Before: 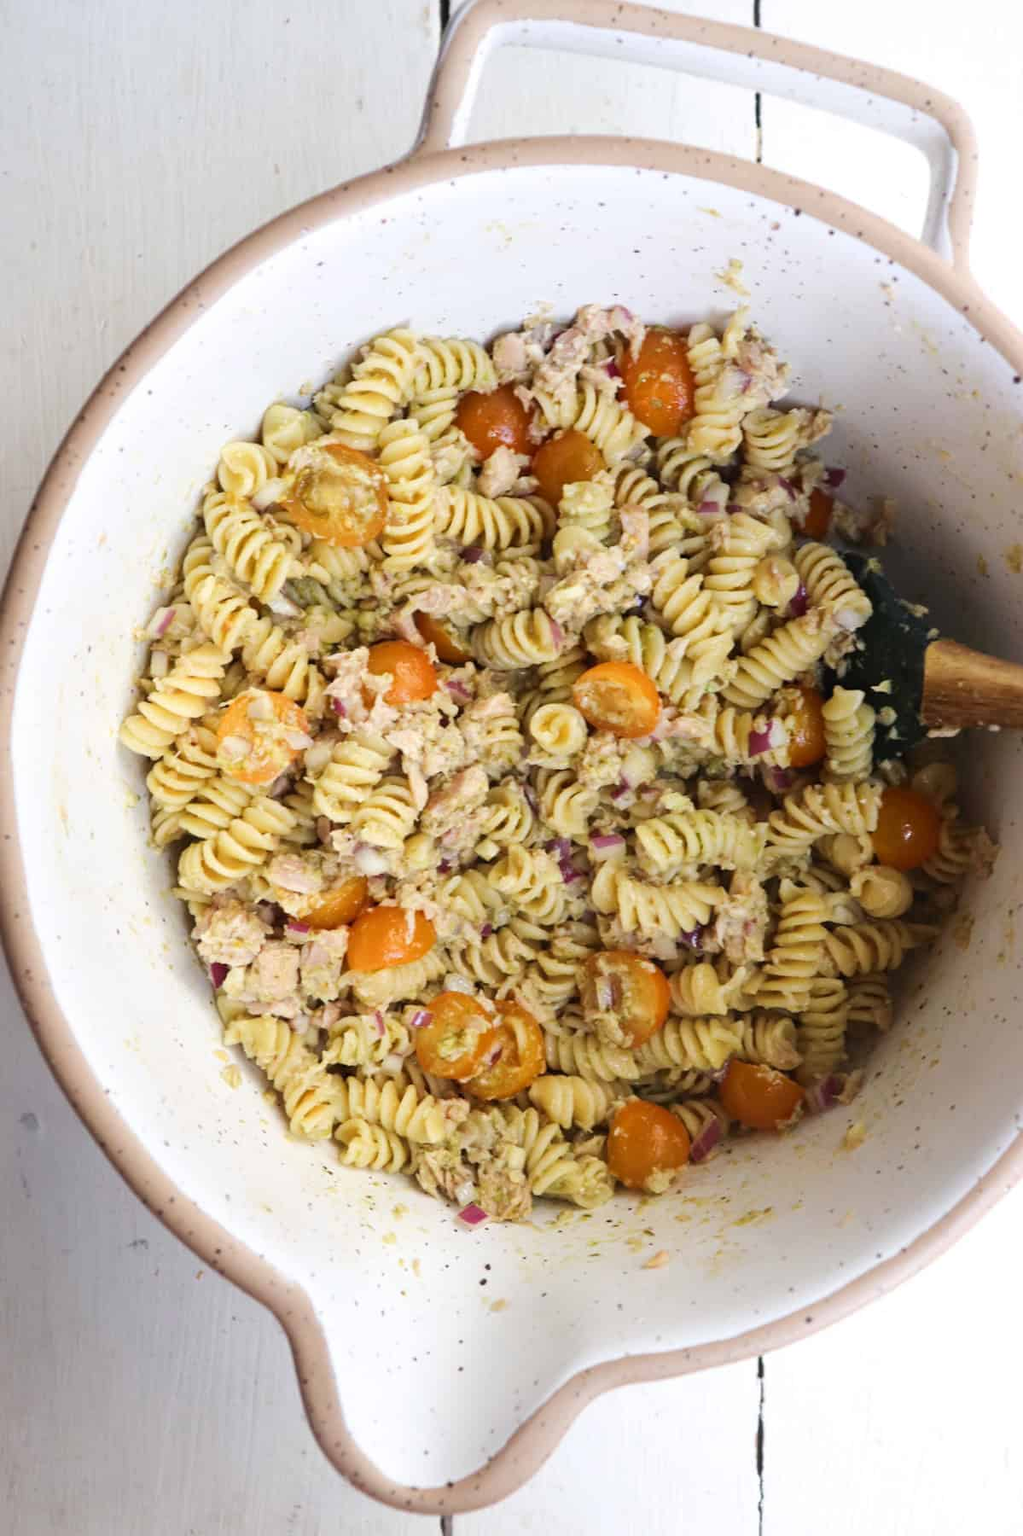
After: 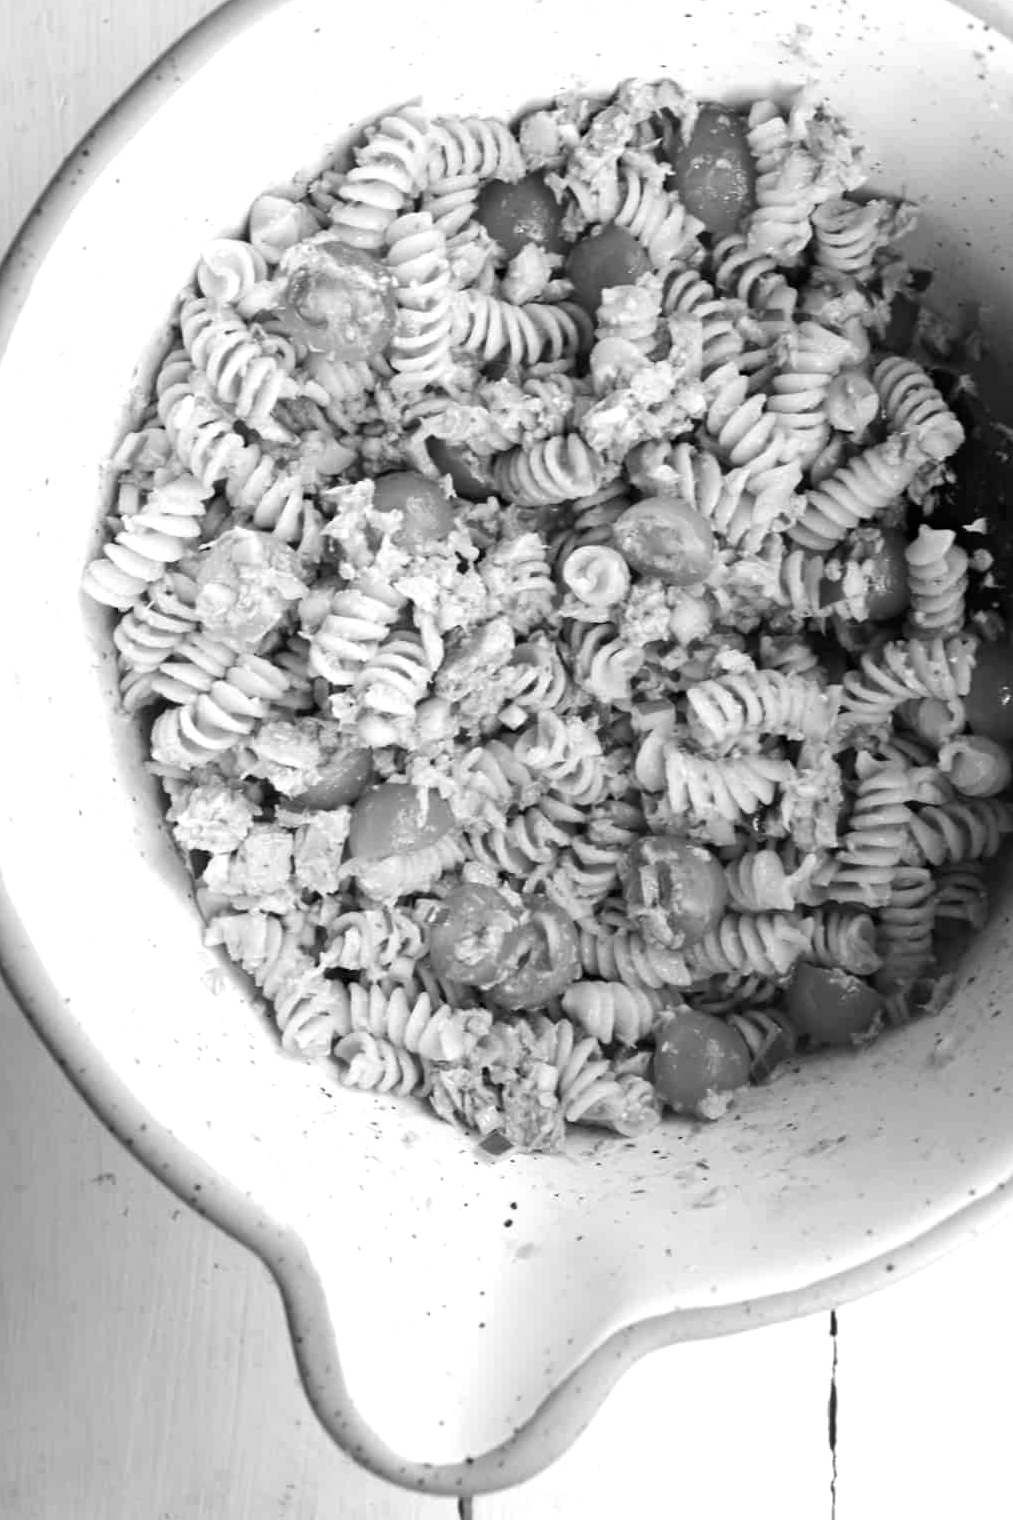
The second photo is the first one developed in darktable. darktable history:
monochrome: a 16.01, b -2.65, highlights 0.52
color balance rgb: highlights gain › chroma 2.94%, highlights gain › hue 60.57°, global offset › chroma 0.25%, global offset › hue 256.52°, perceptual saturation grading › global saturation 20%, perceptual saturation grading › highlights -50%, perceptual saturation grading › shadows 30%, contrast 15%
crop and rotate: left 4.842%, top 15.51%, right 10.668%
